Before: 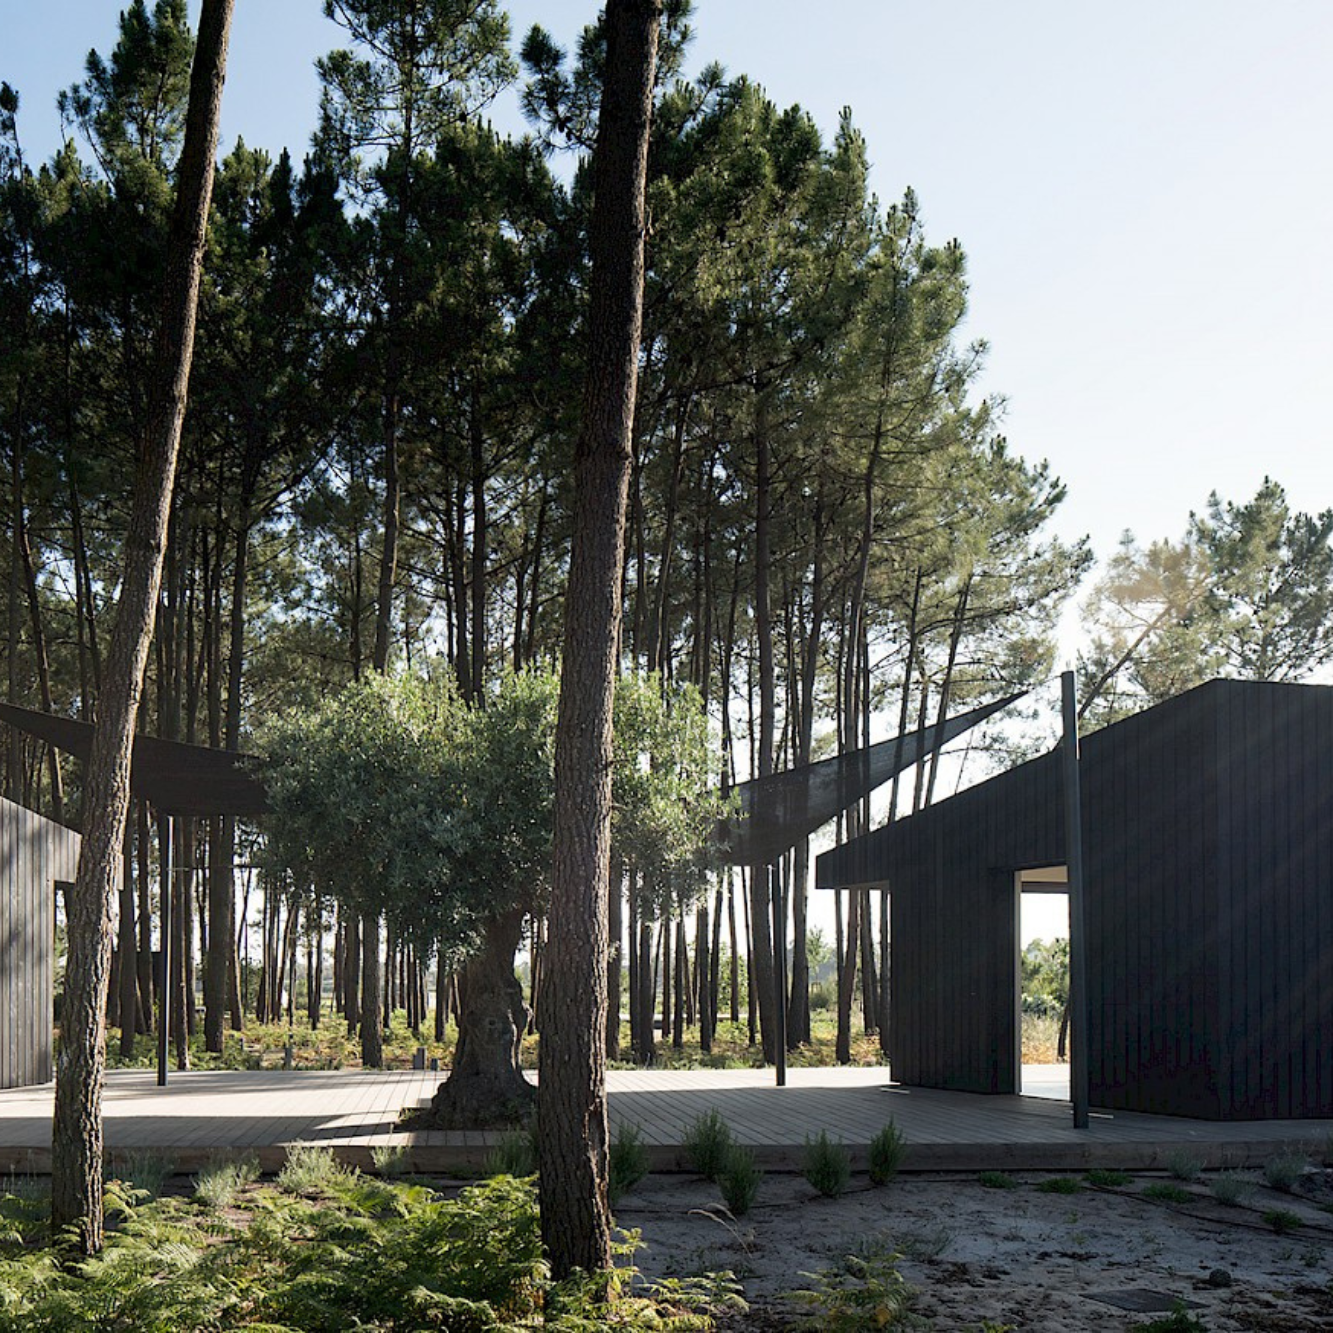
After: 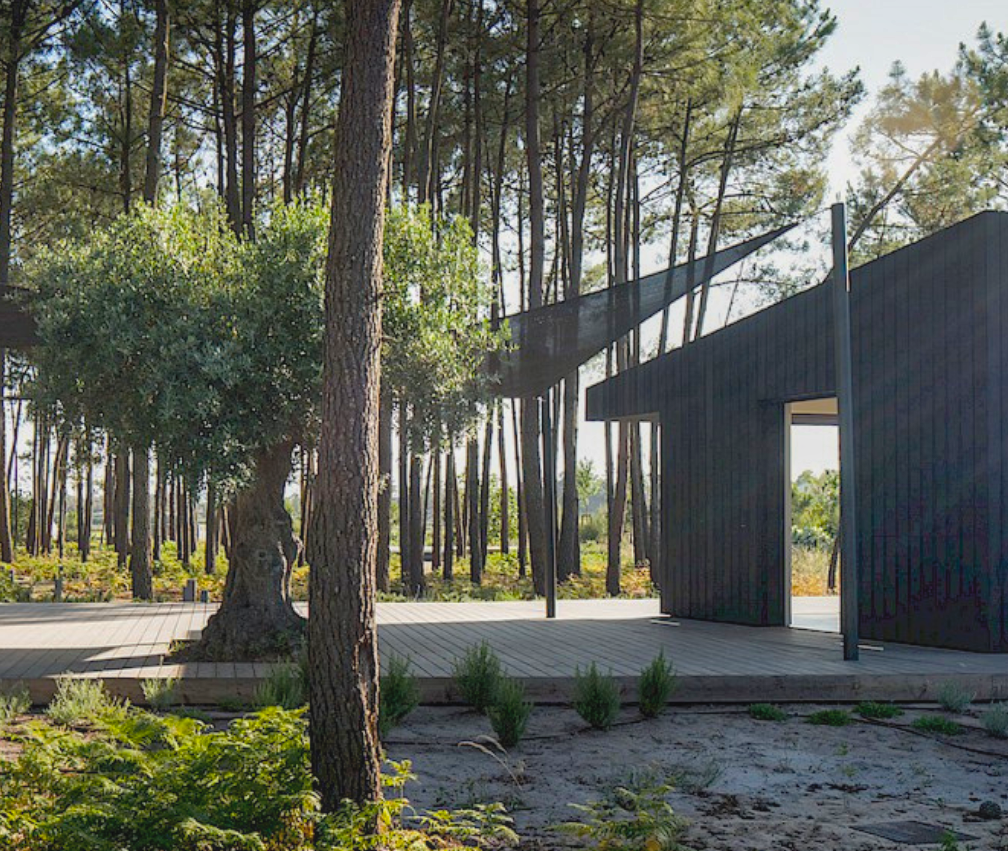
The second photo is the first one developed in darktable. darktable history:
color balance rgb: linear chroma grading › global chroma 15%, perceptual saturation grading › global saturation 30%
contrast brightness saturation: contrast -0.1, saturation -0.1
shadows and highlights: on, module defaults
local contrast: on, module defaults
crop and rotate: left 17.299%, top 35.115%, right 7.015%, bottom 1.024%
